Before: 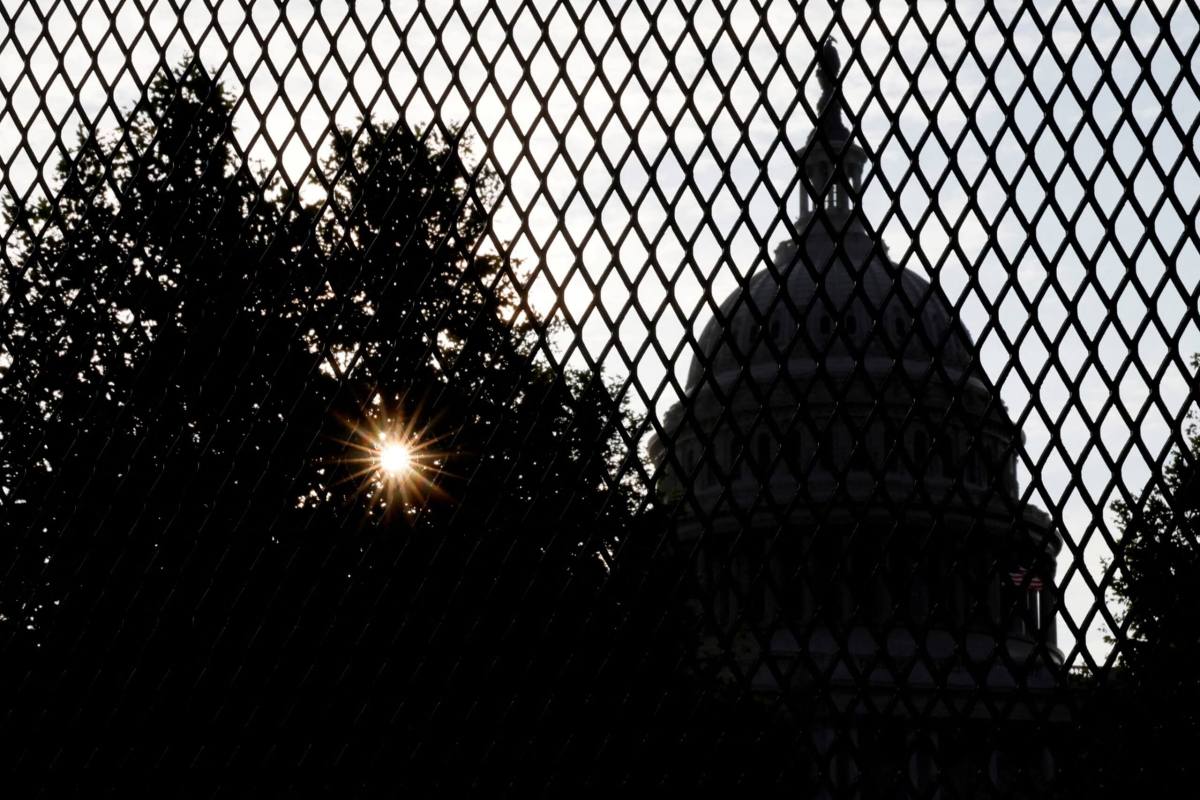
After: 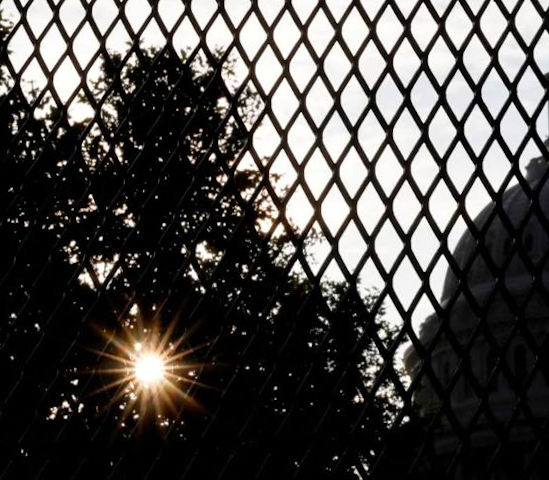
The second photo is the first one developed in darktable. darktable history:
rotate and perspective: rotation 0.215°, lens shift (vertical) -0.139, crop left 0.069, crop right 0.939, crop top 0.002, crop bottom 0.996
crop: left 17.835%, top 7.675%, right 32.881%, bottom 32.213%
tone equalizer: on, module defaults
